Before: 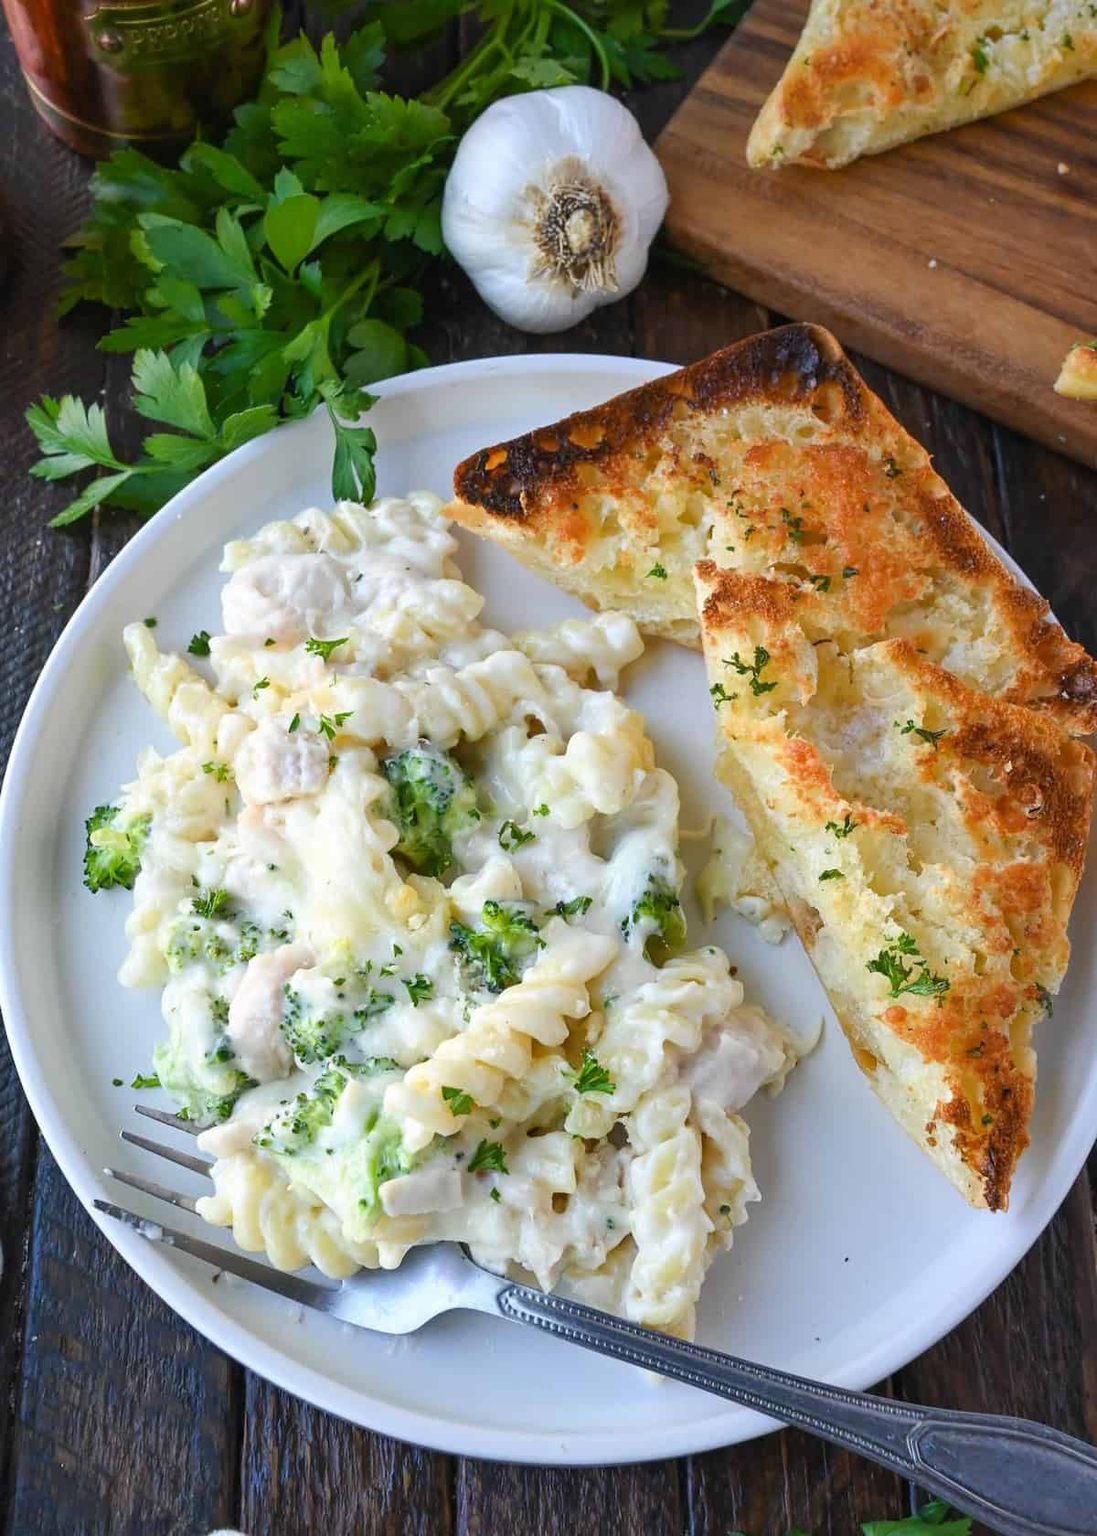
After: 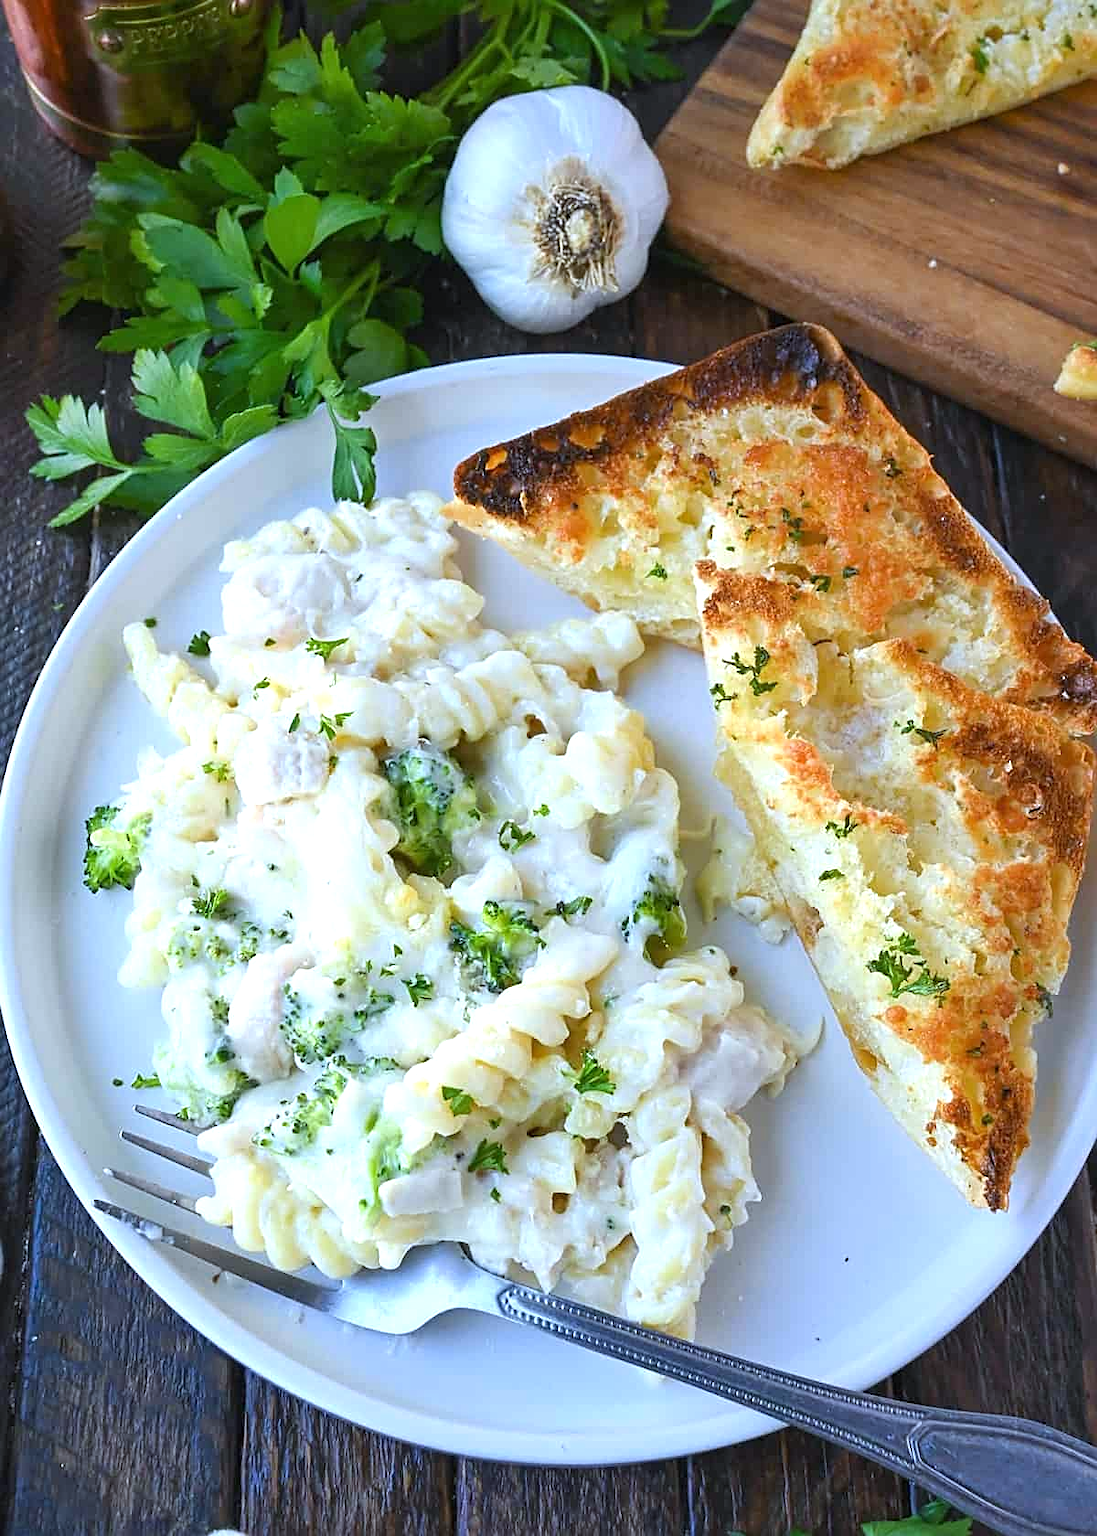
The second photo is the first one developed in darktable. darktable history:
white balance: red 0.924, blue 1.095
sharpen: on, module defaults
exposure: black level correction 0, exposure 0.5 EV, compensate highlight preservation false
color zones: curves: ch0 [(0, 0.5) (0.143, 0.5) (0.286, 0.5) (0.429, 0.495) (0.571, 0.437) (0.714, 0.44) (0.857, 0.496) (1, 0.5)]
